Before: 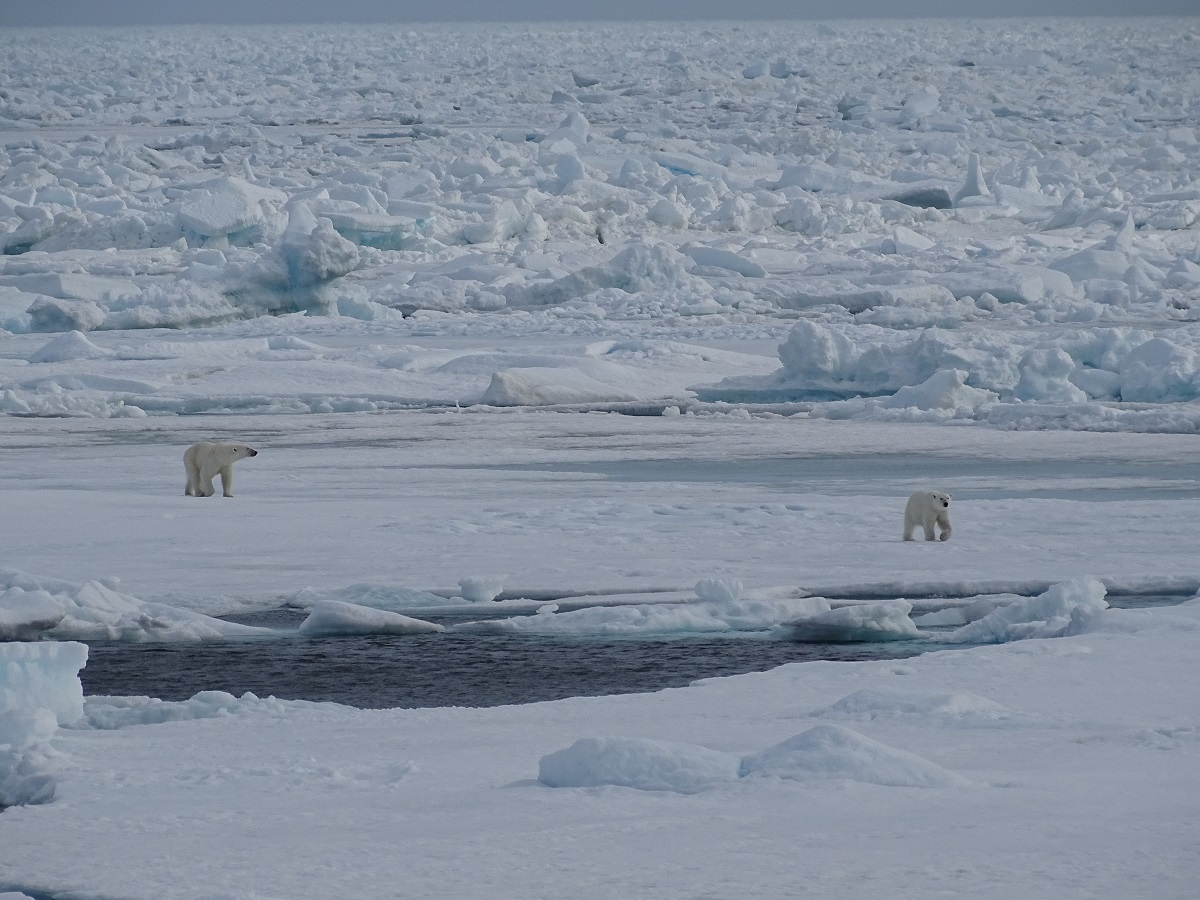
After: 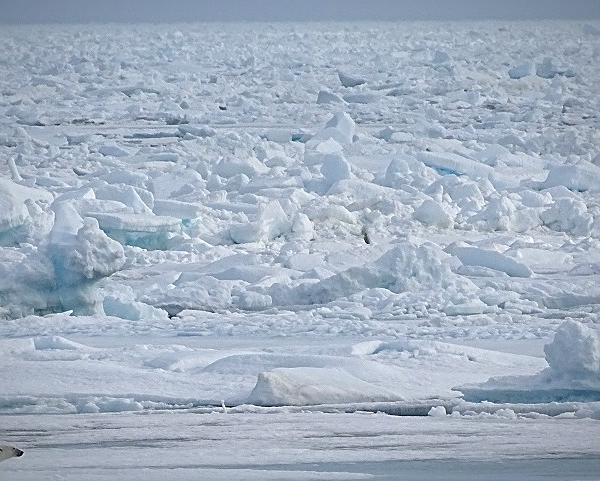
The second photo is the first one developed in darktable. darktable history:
exposure: exposure 0.669 EV, compensate highlight preservation false
vignetting: fall-off start 80.87%, fall-off radius 61.59%, brightness -0.384, saturation 0.007, center (0, 0.007), automatic ratio true, width/height ratio 1.418
sharpen: on, module defaults
crop: left 19.556%, right 30.401%, bottom 46.458%
